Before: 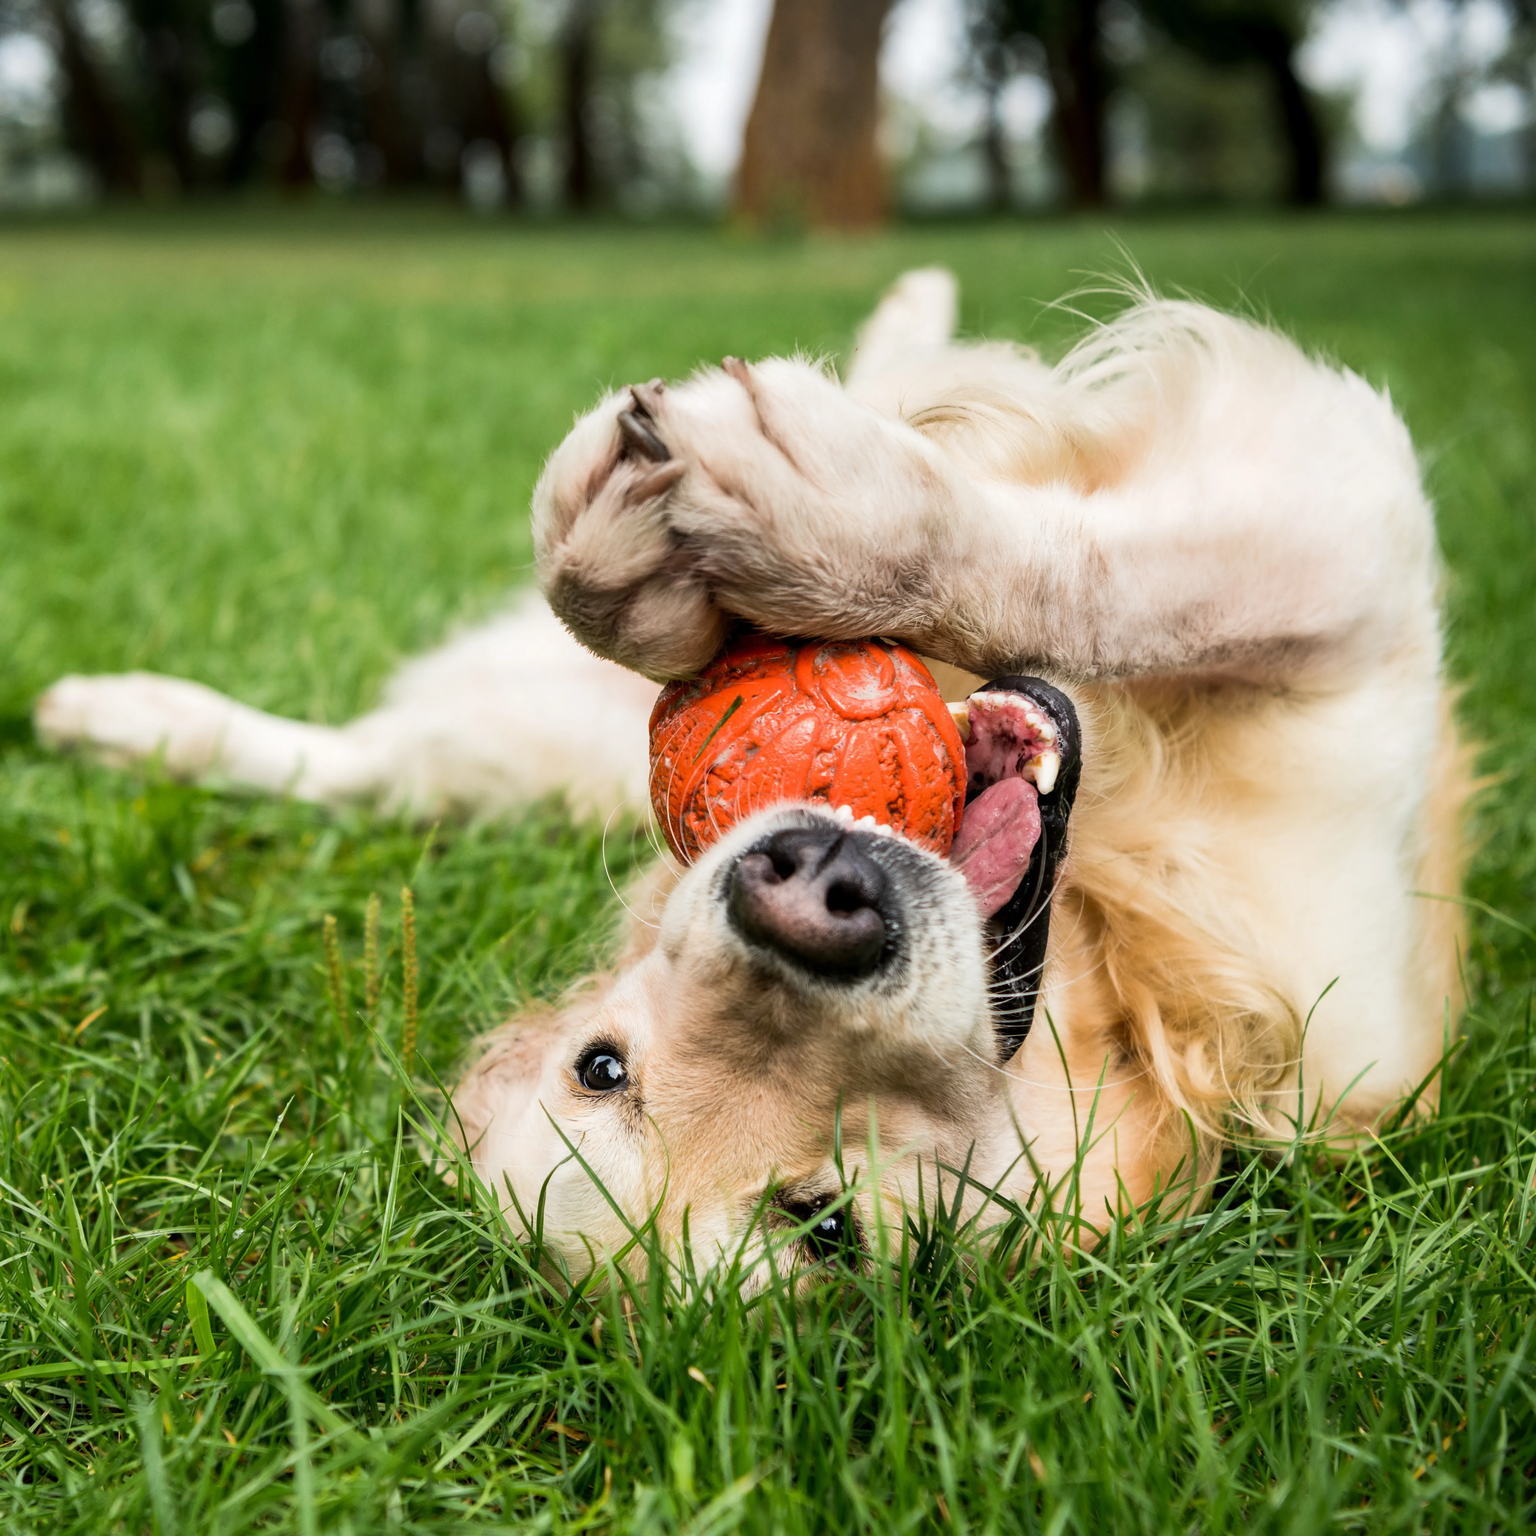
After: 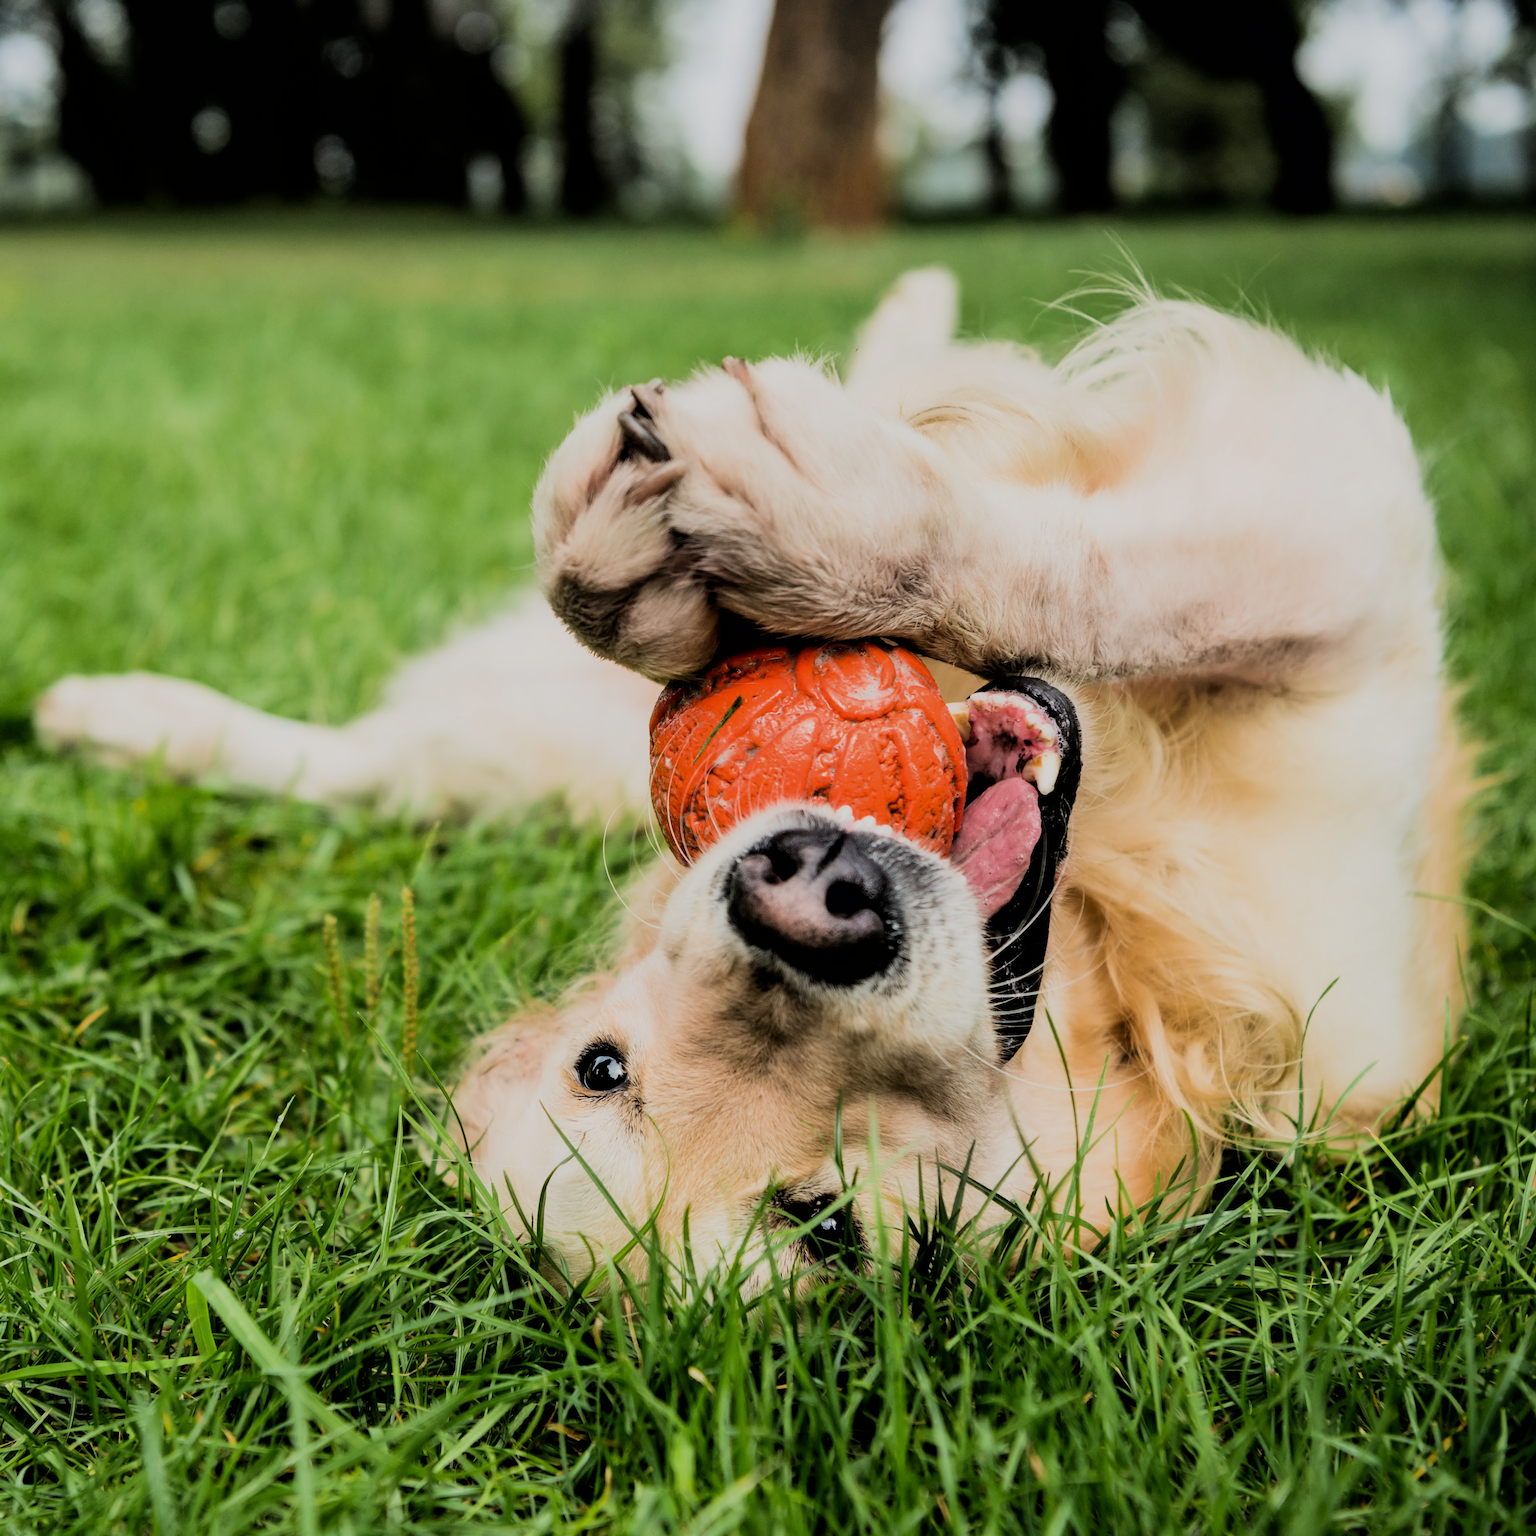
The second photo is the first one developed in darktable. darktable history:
filmic rgb: black relative exposure -4.24 EV, white relative exposure 5.14 EV, hardness 2.11, contrast 1.163, color science v6 (2022)
